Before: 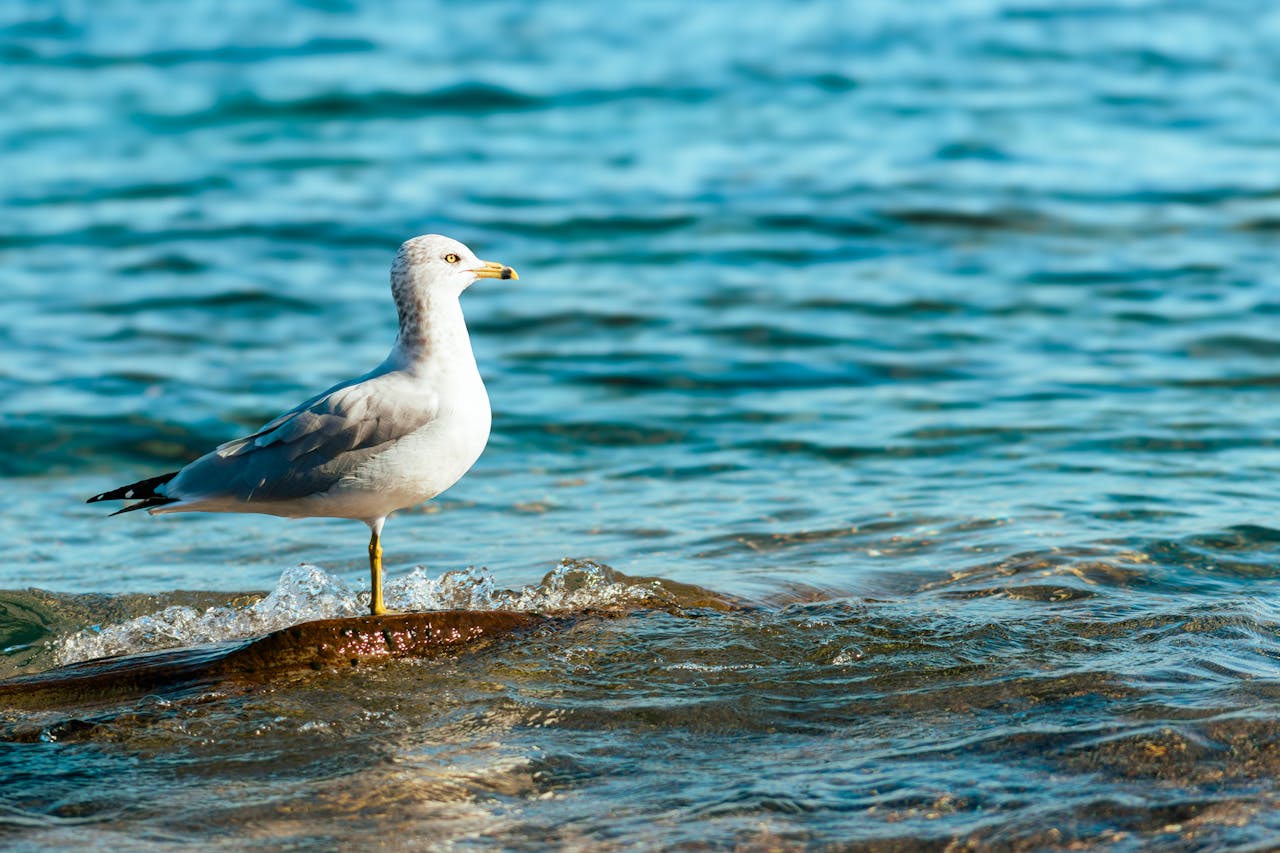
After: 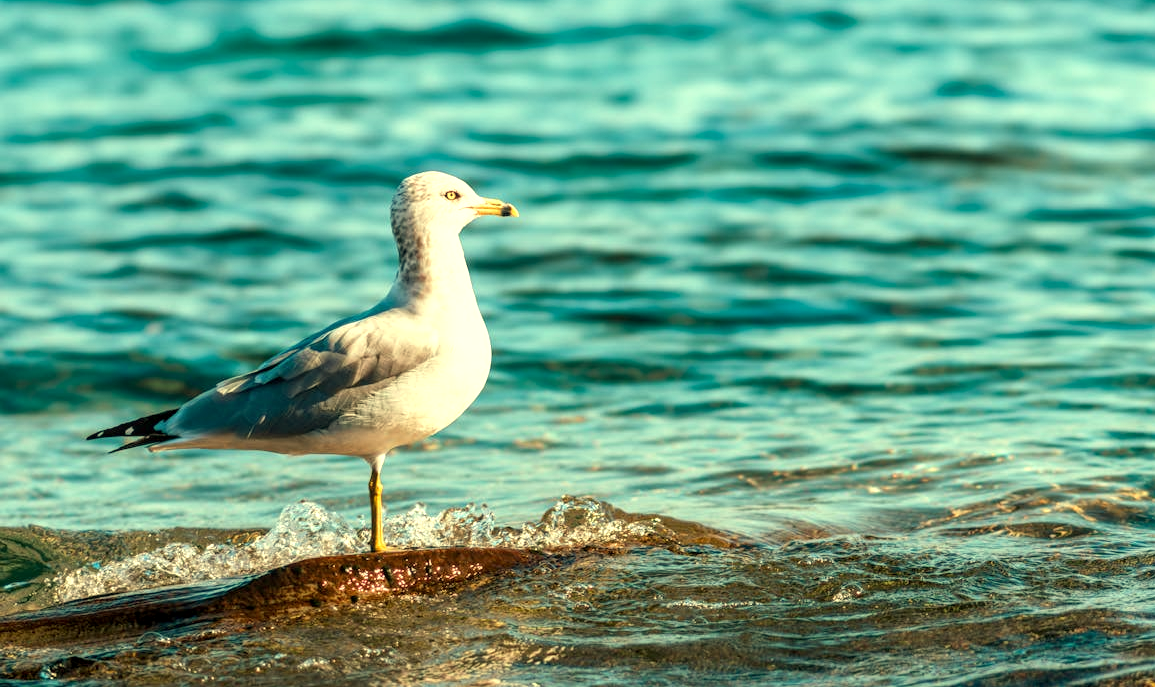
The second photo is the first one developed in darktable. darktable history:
local contrast: on, module defaults
crop: top 7.49%, right 9.717%, bottom 11.943%
exposure: exposure 0.376 EV
white balance: red 1.08, blue 0.791
